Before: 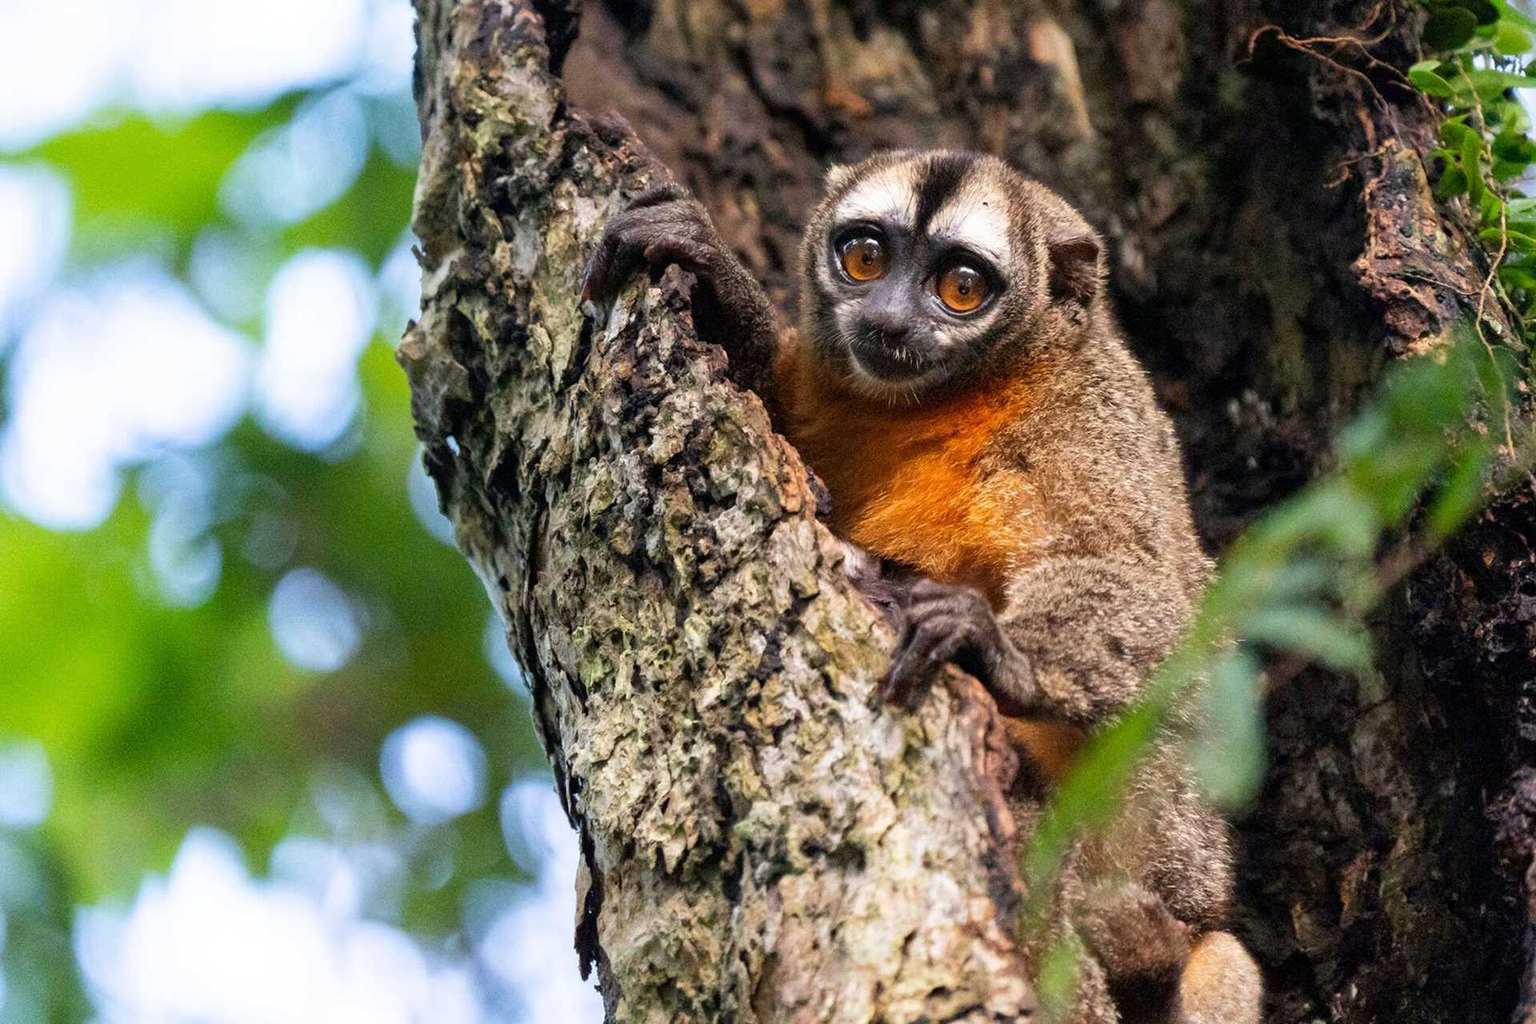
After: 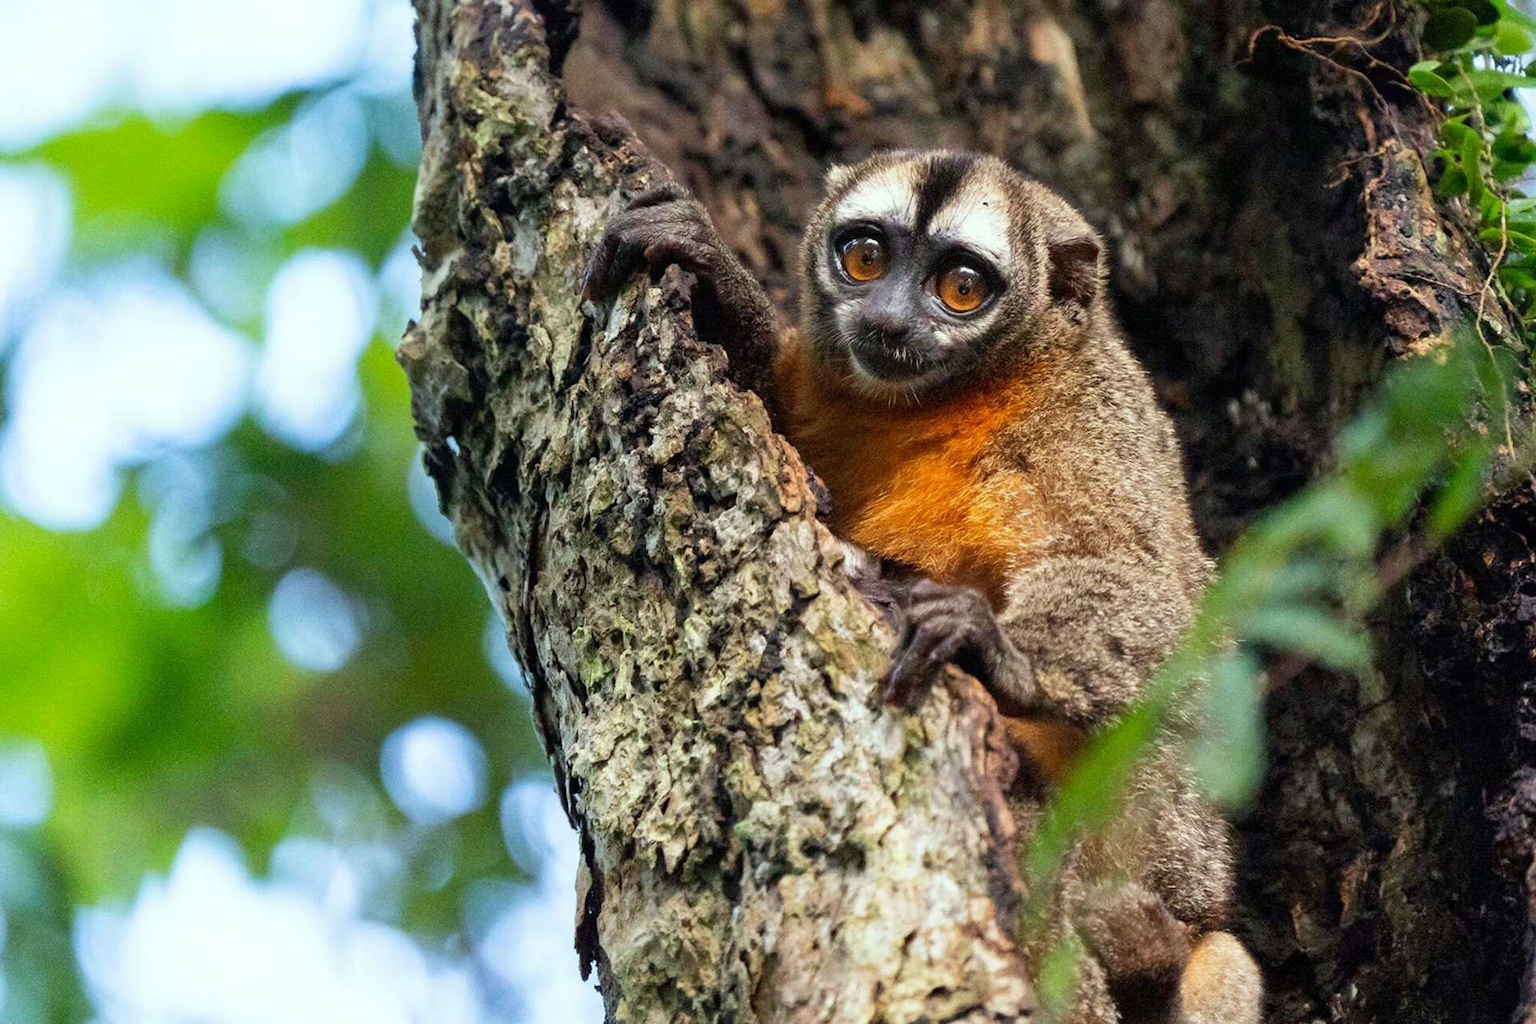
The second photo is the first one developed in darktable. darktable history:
color correction: highlights a* -6.42, highlights b* 0.579
